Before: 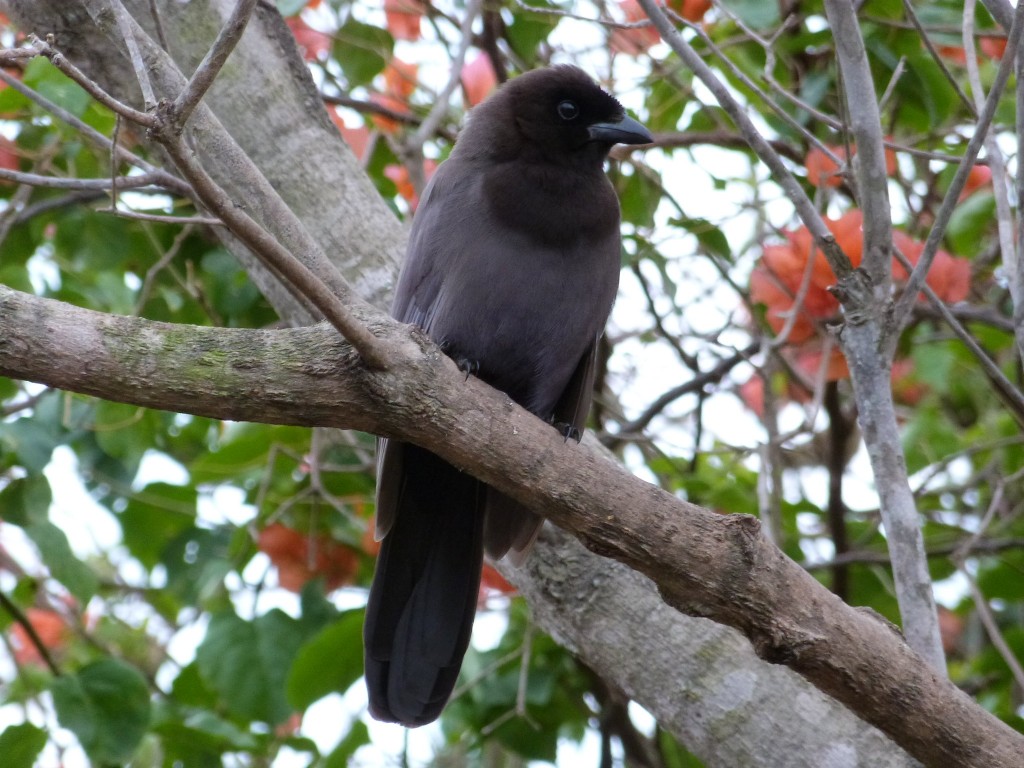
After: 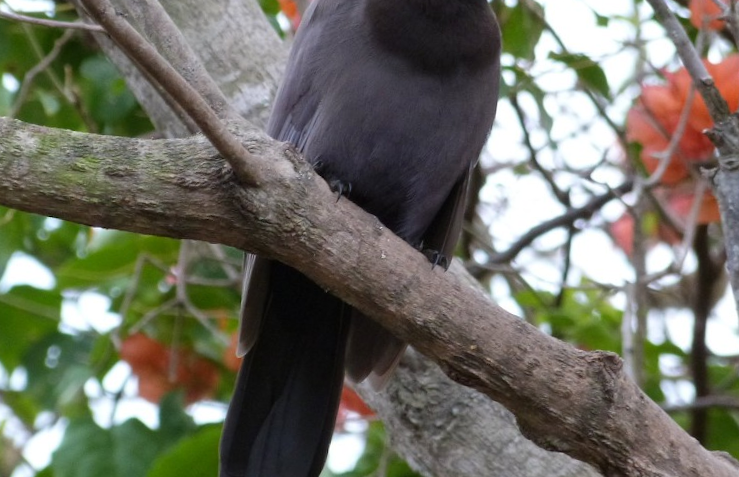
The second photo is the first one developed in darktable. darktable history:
crop and rotate: angle -3.43°, left 9.738%, top 20.928%, right 12.398%, bottom 12.091%
